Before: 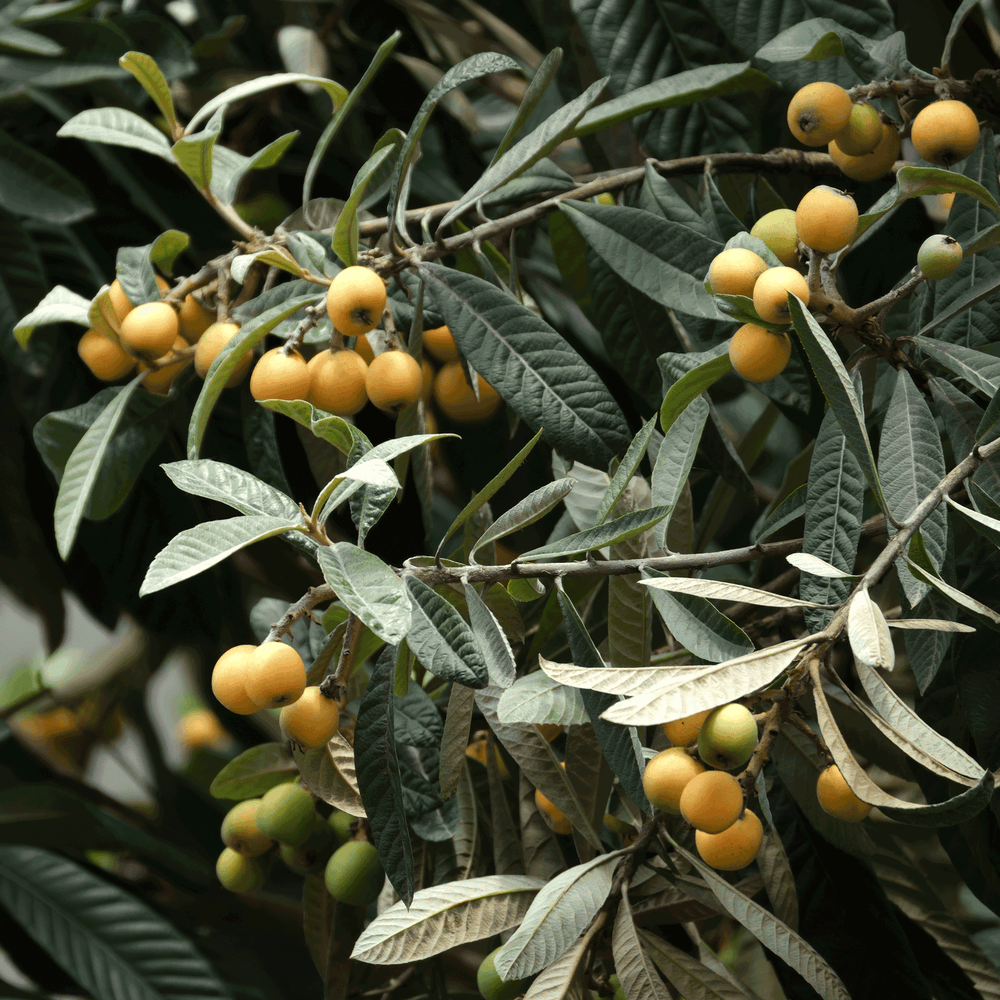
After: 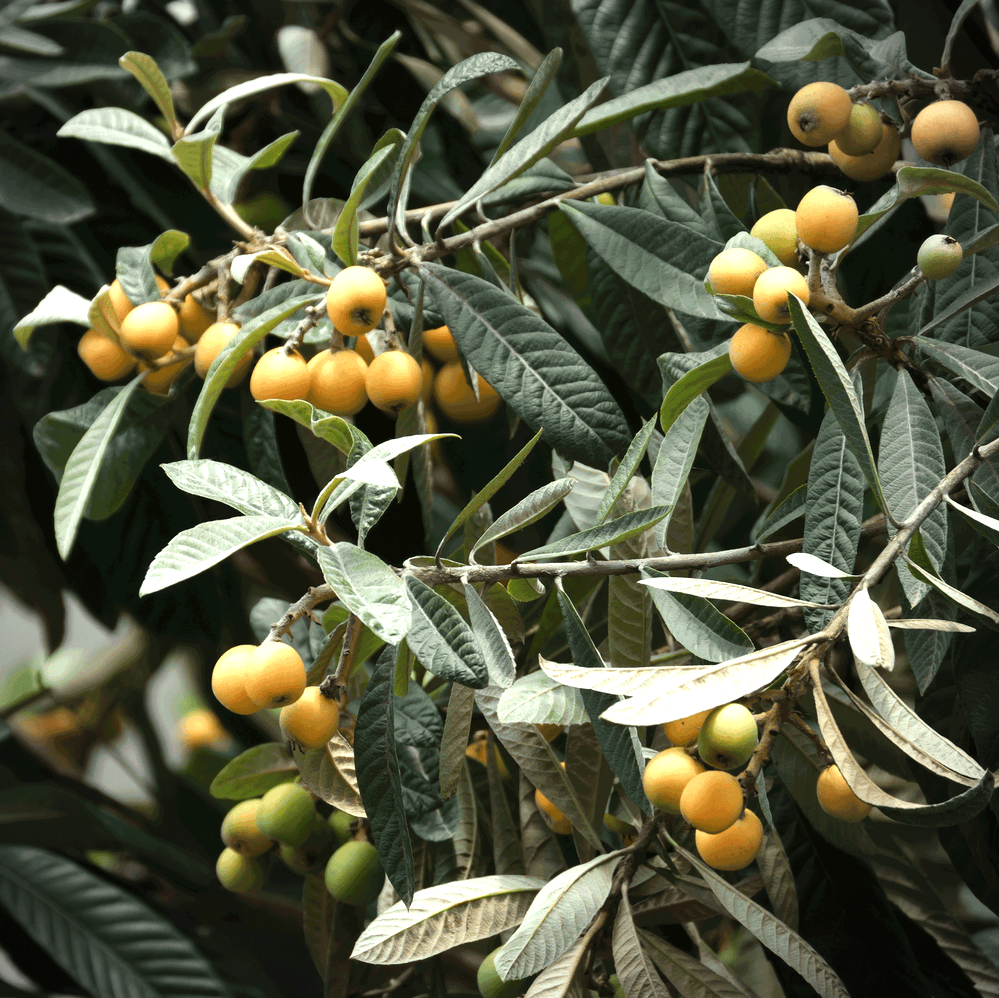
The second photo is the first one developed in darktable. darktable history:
vignetting: fall-off radius 81.94%
crop: top 0.05%, bottom 0.098%
exposure: exposure 0.6 EV, compensate highlight preservation false
